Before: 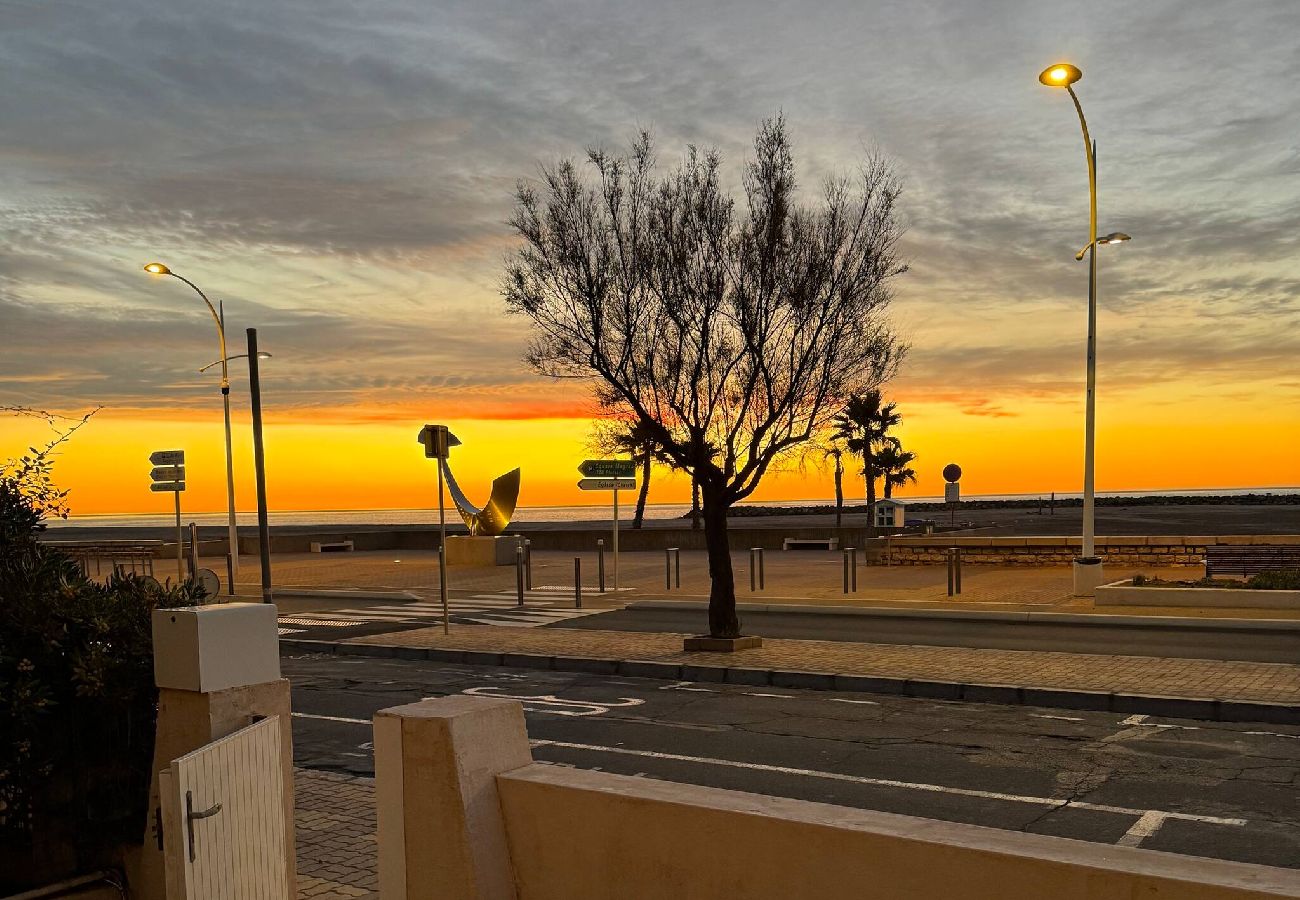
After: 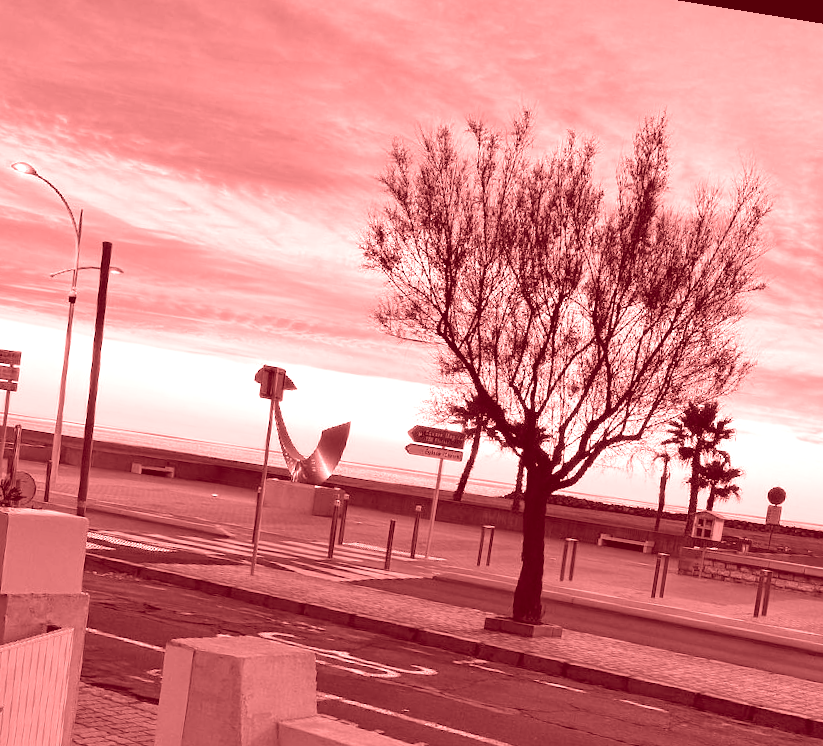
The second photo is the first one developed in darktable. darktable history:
colorize: saturation 60%, source mix 100%
white balance: red 1.467, blue 0.684
crop: left 16.202%, top 11.208%, right 26.045%, bottom 20.557%
rotate and perspective: rotation 9.12°, automatic cropping off
